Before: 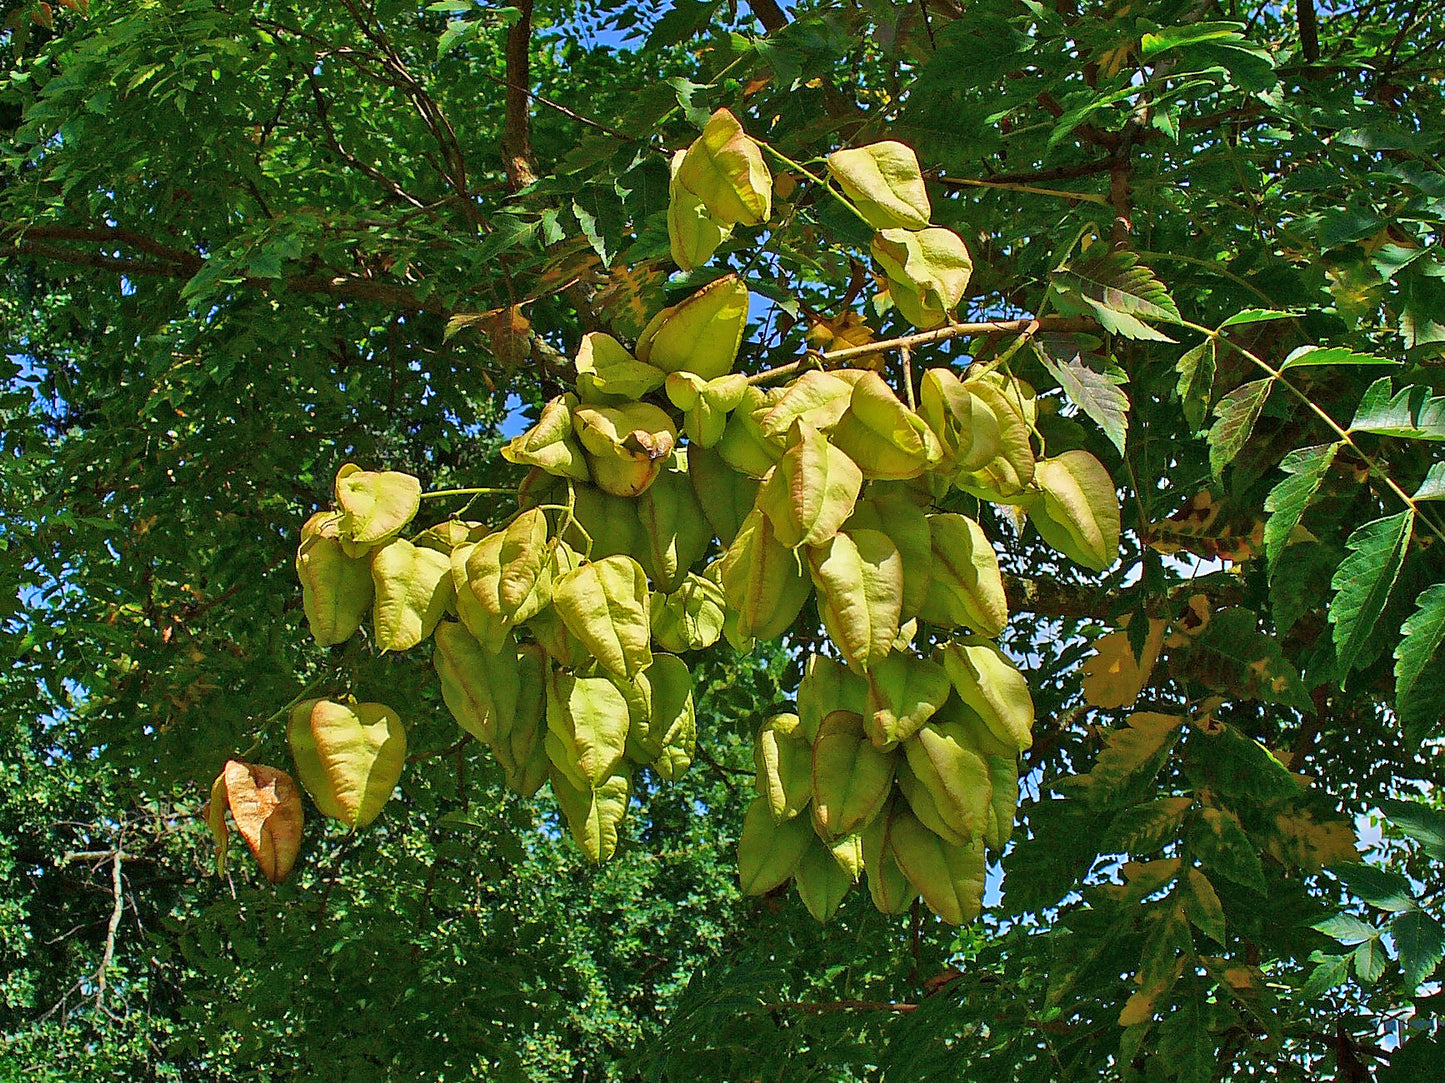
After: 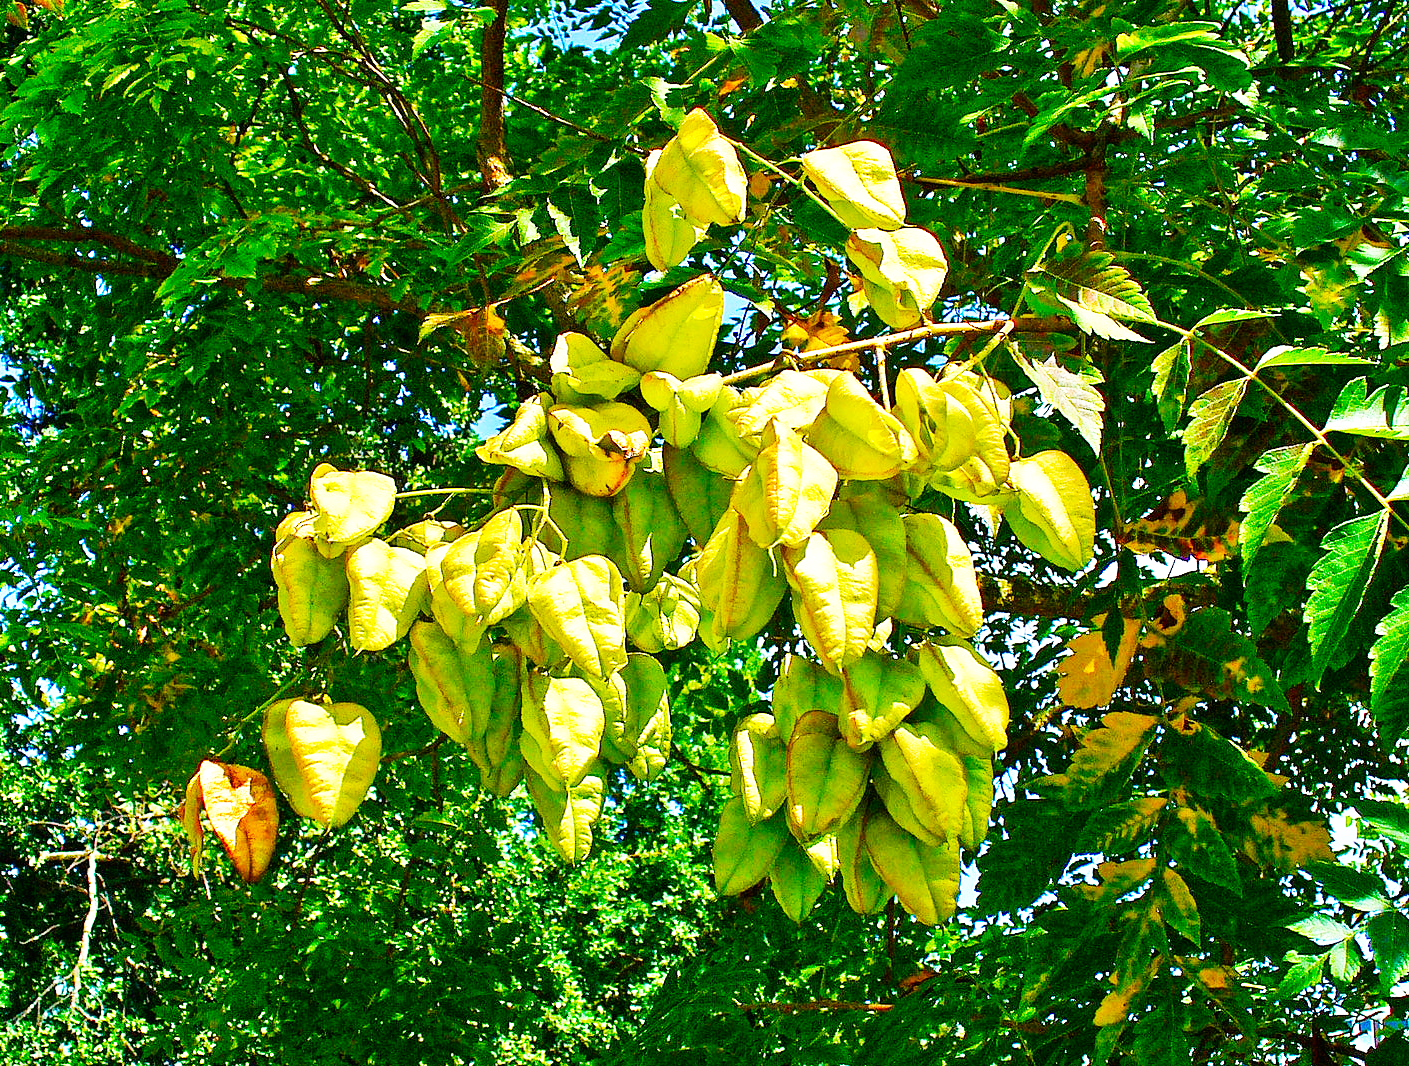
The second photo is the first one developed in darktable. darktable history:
base curve: curves: ch0 [(0, 0) (0.007, 0.004) (0.027, 0.03) (0.046, 0.07) (0.207, 0.54) (0.442, 0.872) (0.673, 0.972) (1, 1)], preserve colors none
crop and rotate: left 1.778%, right 0.651%, bottom 1.552%
color balance rgb: shadows lift › chroma 1.047%, shadows lift › hue 240.78°, highlights gain › chroma 0.214%, highlights gain › hue 329.85°, perceptual saturation grading › global saturation 0.228%, perceptual saturation grading › highlights -16.837%, perceptual saturation grading › mid-tones 32.529%, perceptual saturation grading › shadows 50.472%, perceptual brilliance grading › global brilliance 10.967%, global vibrance 34.238%
